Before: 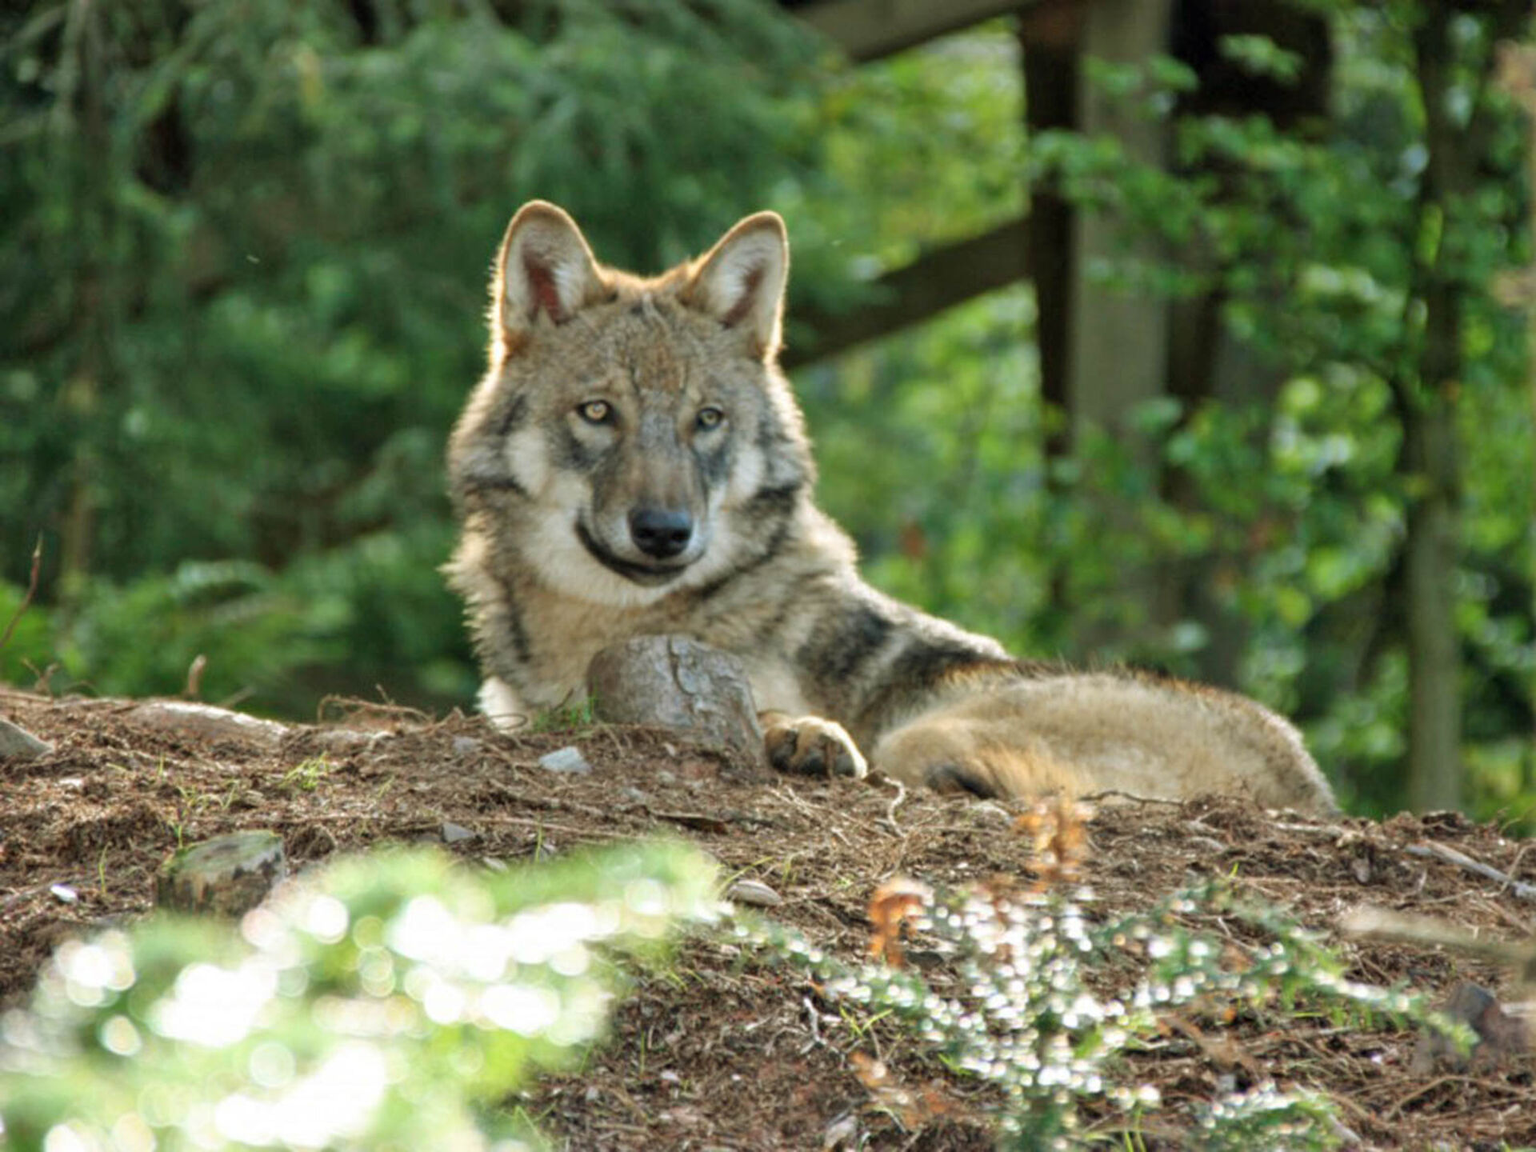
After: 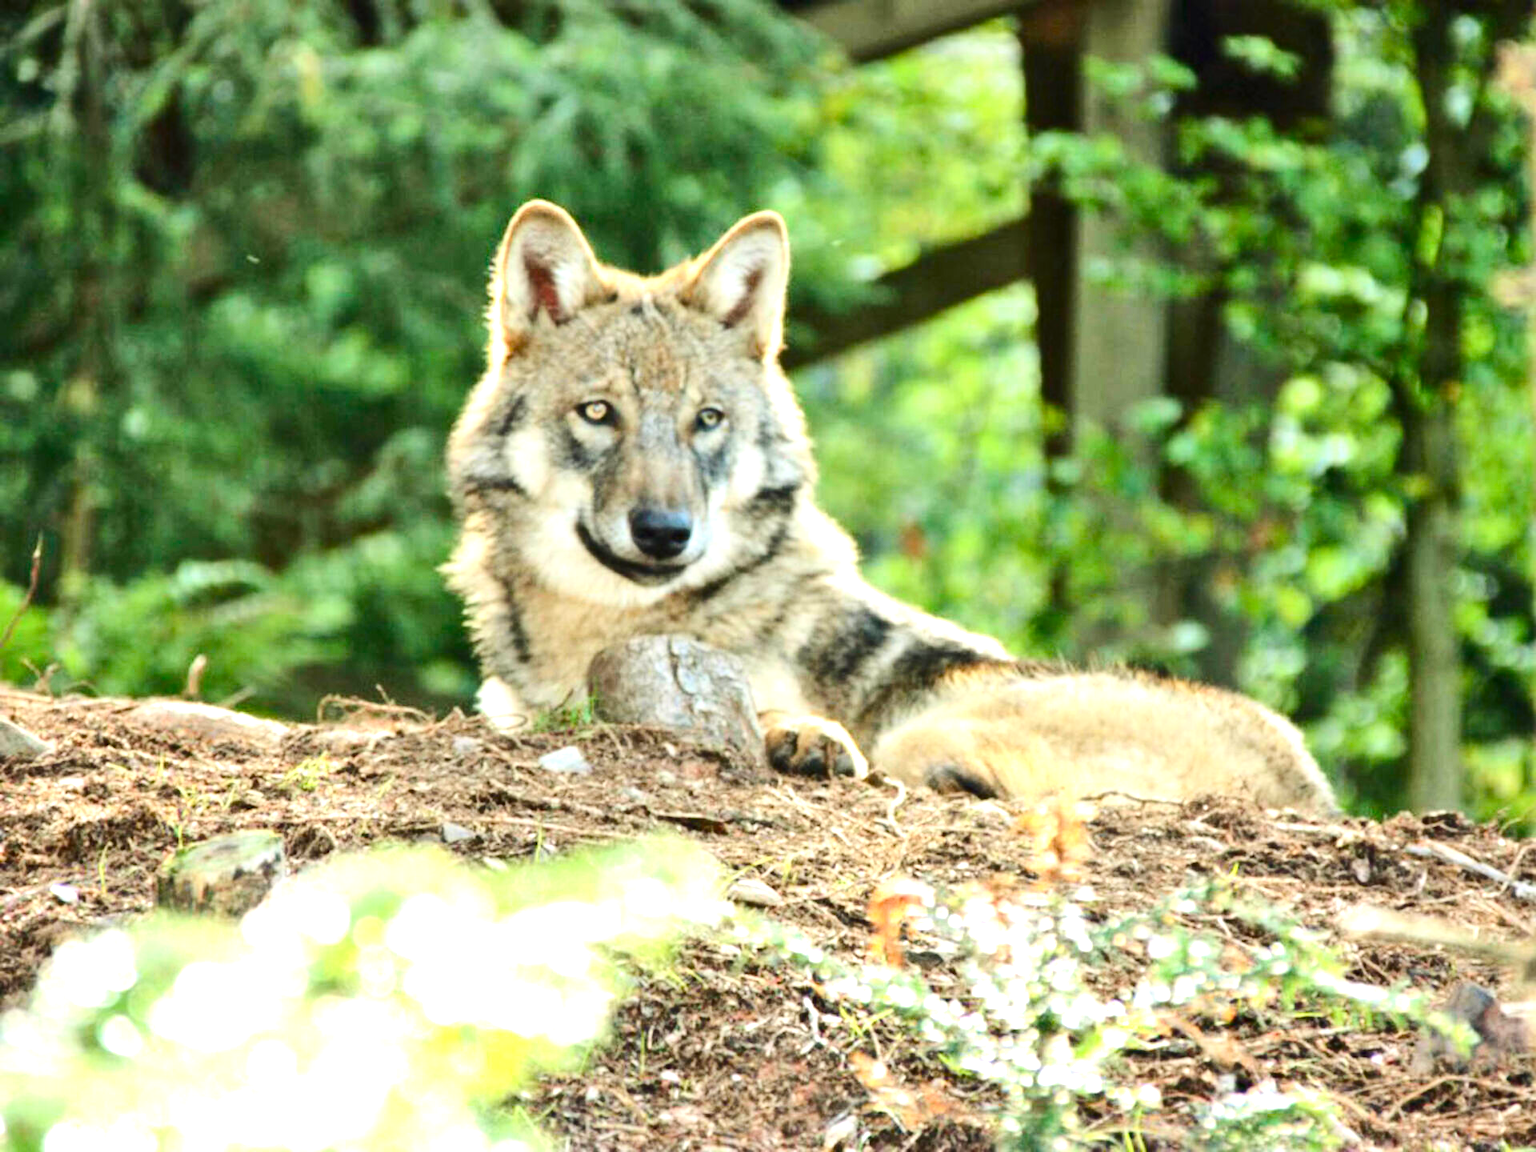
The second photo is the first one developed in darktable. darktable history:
white balance: red 1, blue 1
contrast brightness saturation: contrast 0.22
exposure: black level correction -0.005, exposure 1.002 EV, compensate highlight preservation false
color balance rgb: global offset › luminance -0.51%, perceptual saturation grading › global saturation 27.53%, perceptual saturation grading › highlights -25%, perceptual saturation grading › shadows 25%, perceptual brilliance grading › highlights 6.62%, perceptual brilliance grading › mid-tones 17.07%, perceptual brilliance grading › shadows -5.23%
